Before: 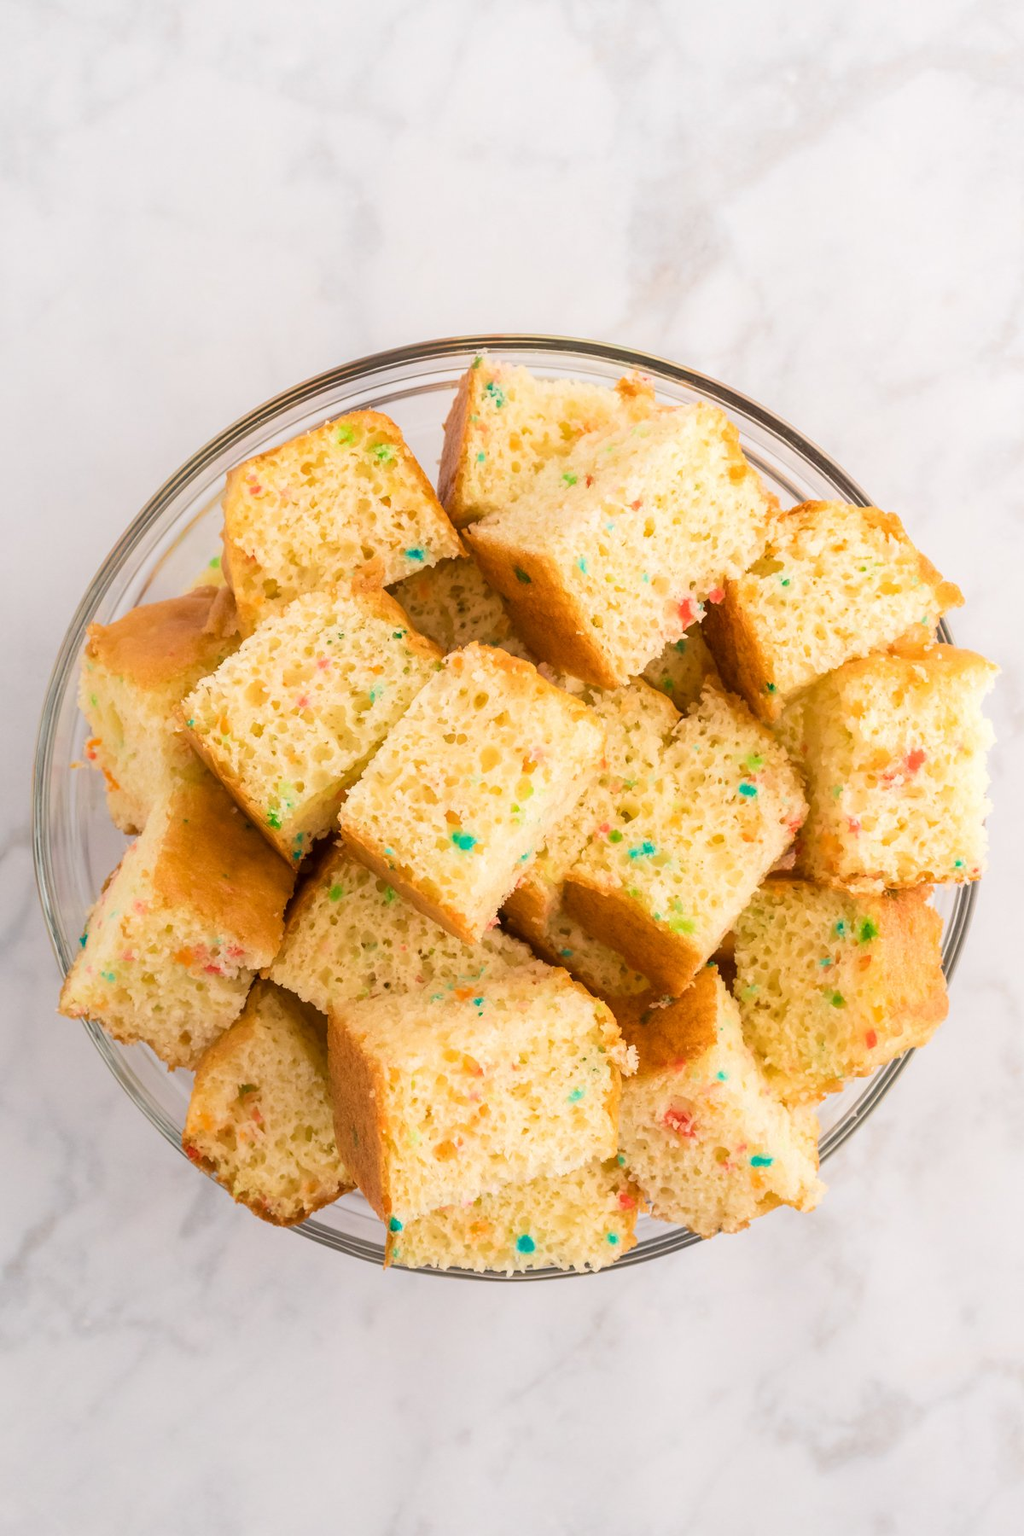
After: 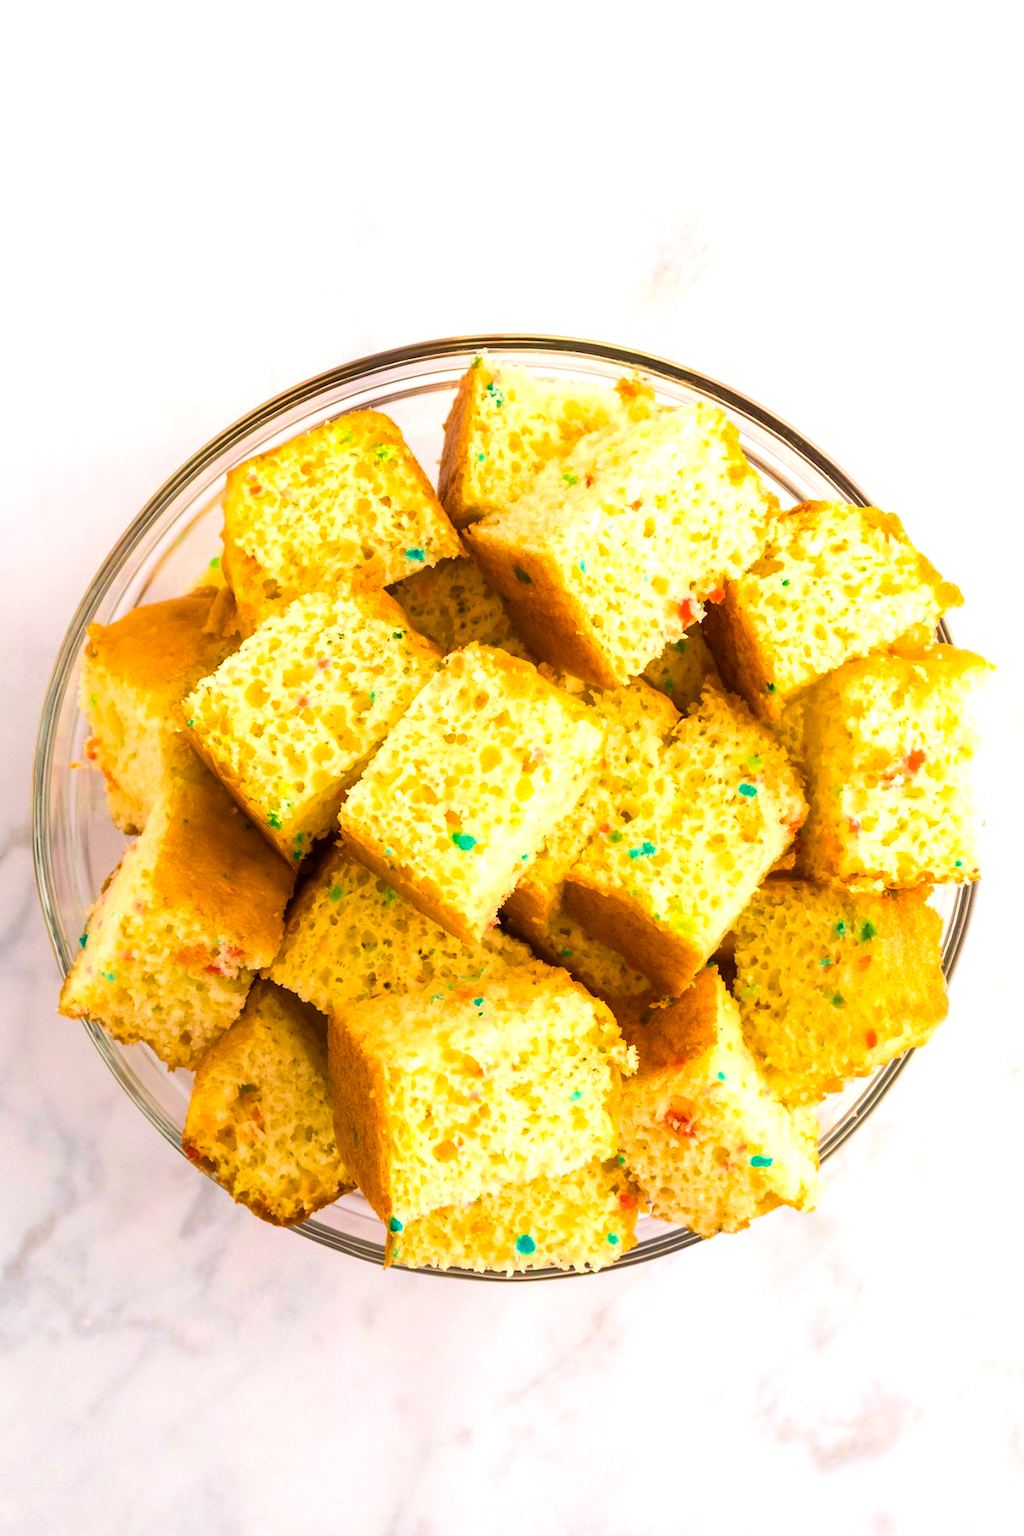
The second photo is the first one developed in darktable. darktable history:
color balance rgb: linear chroma grading › global chroma 9.772%, perceptual saturation grading › global saturation 30.888%, perceptual brilliance grading › global brilliance 14.442%, perceptual brilliance grading › shadows -35.313%, global vibrance 9.436%
velvia: strength 44.52%
